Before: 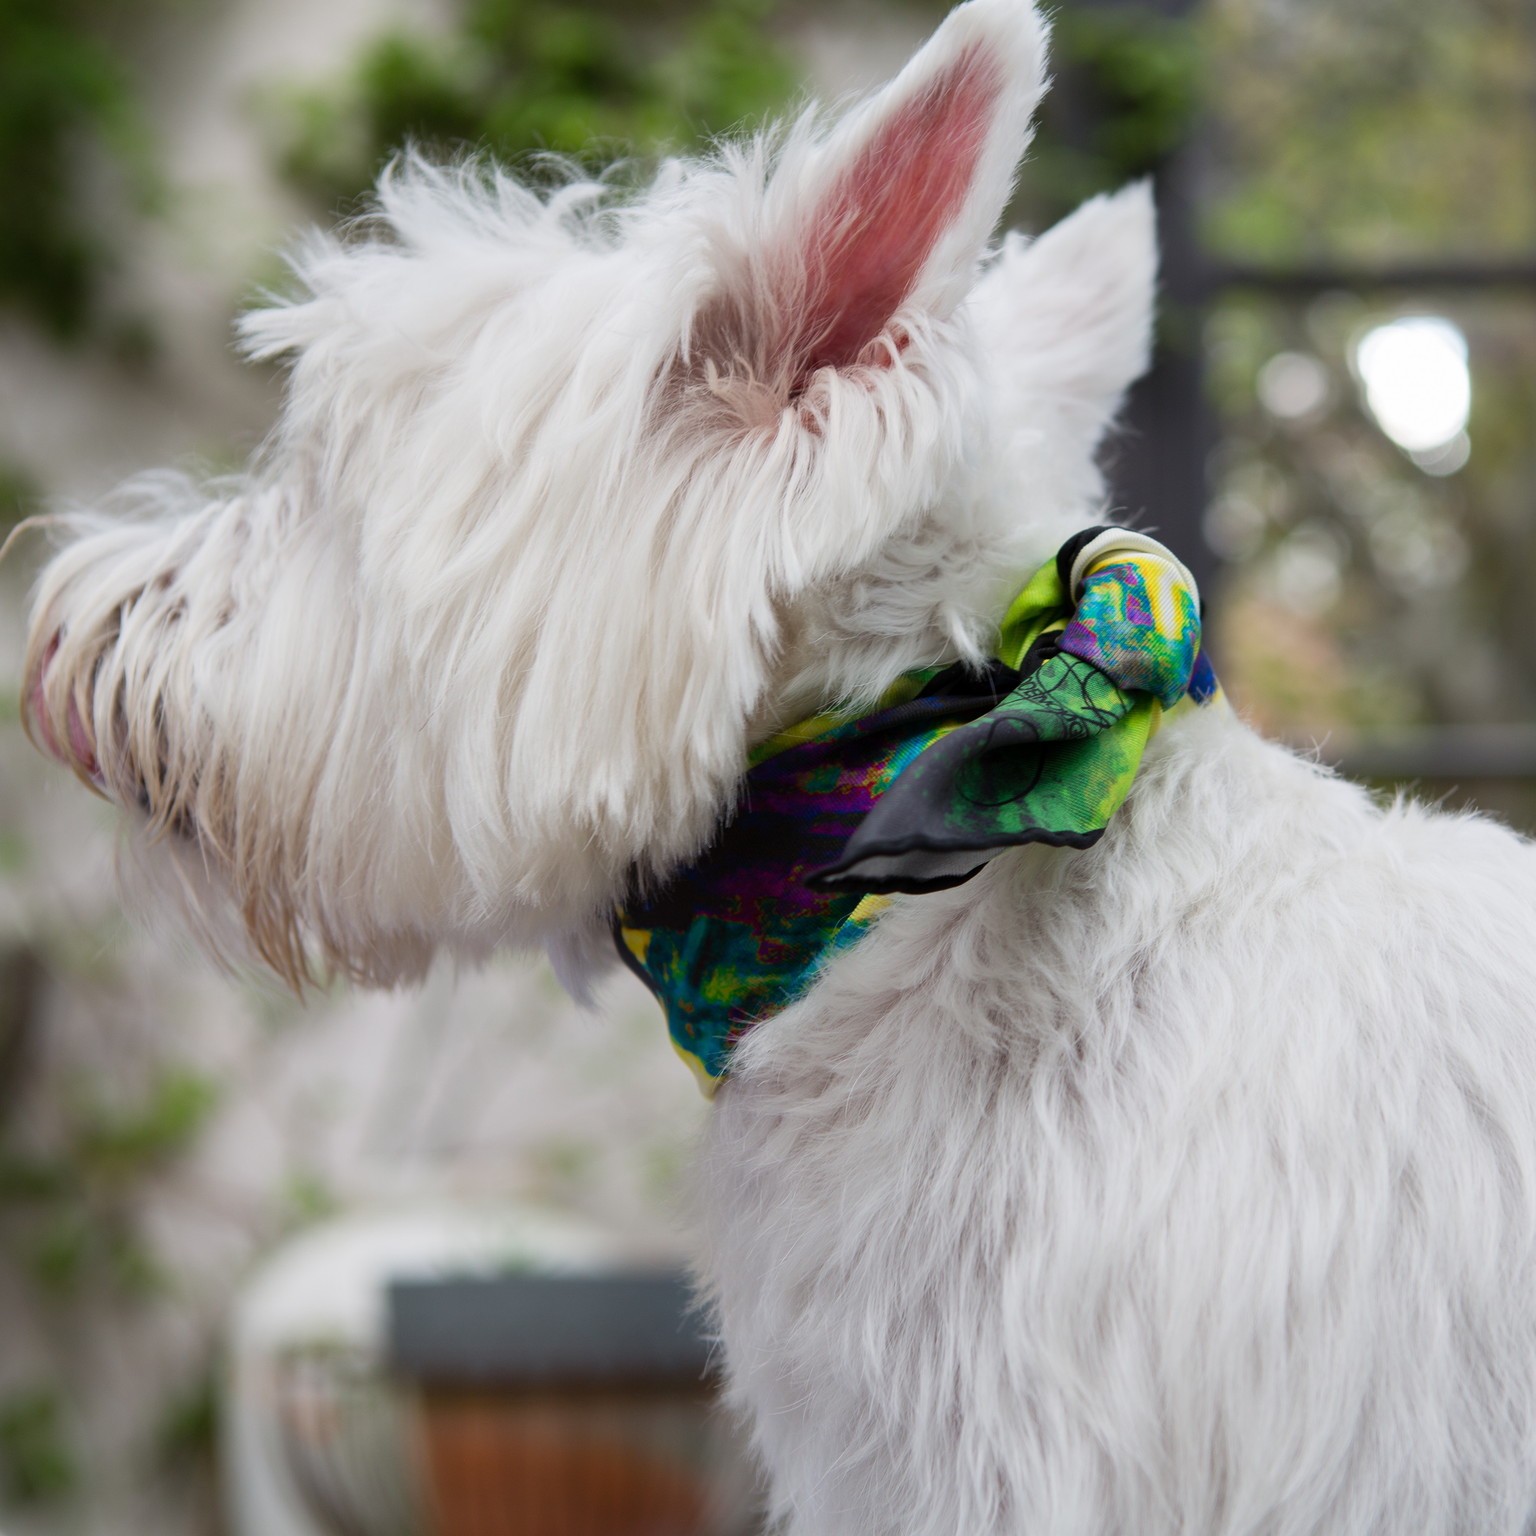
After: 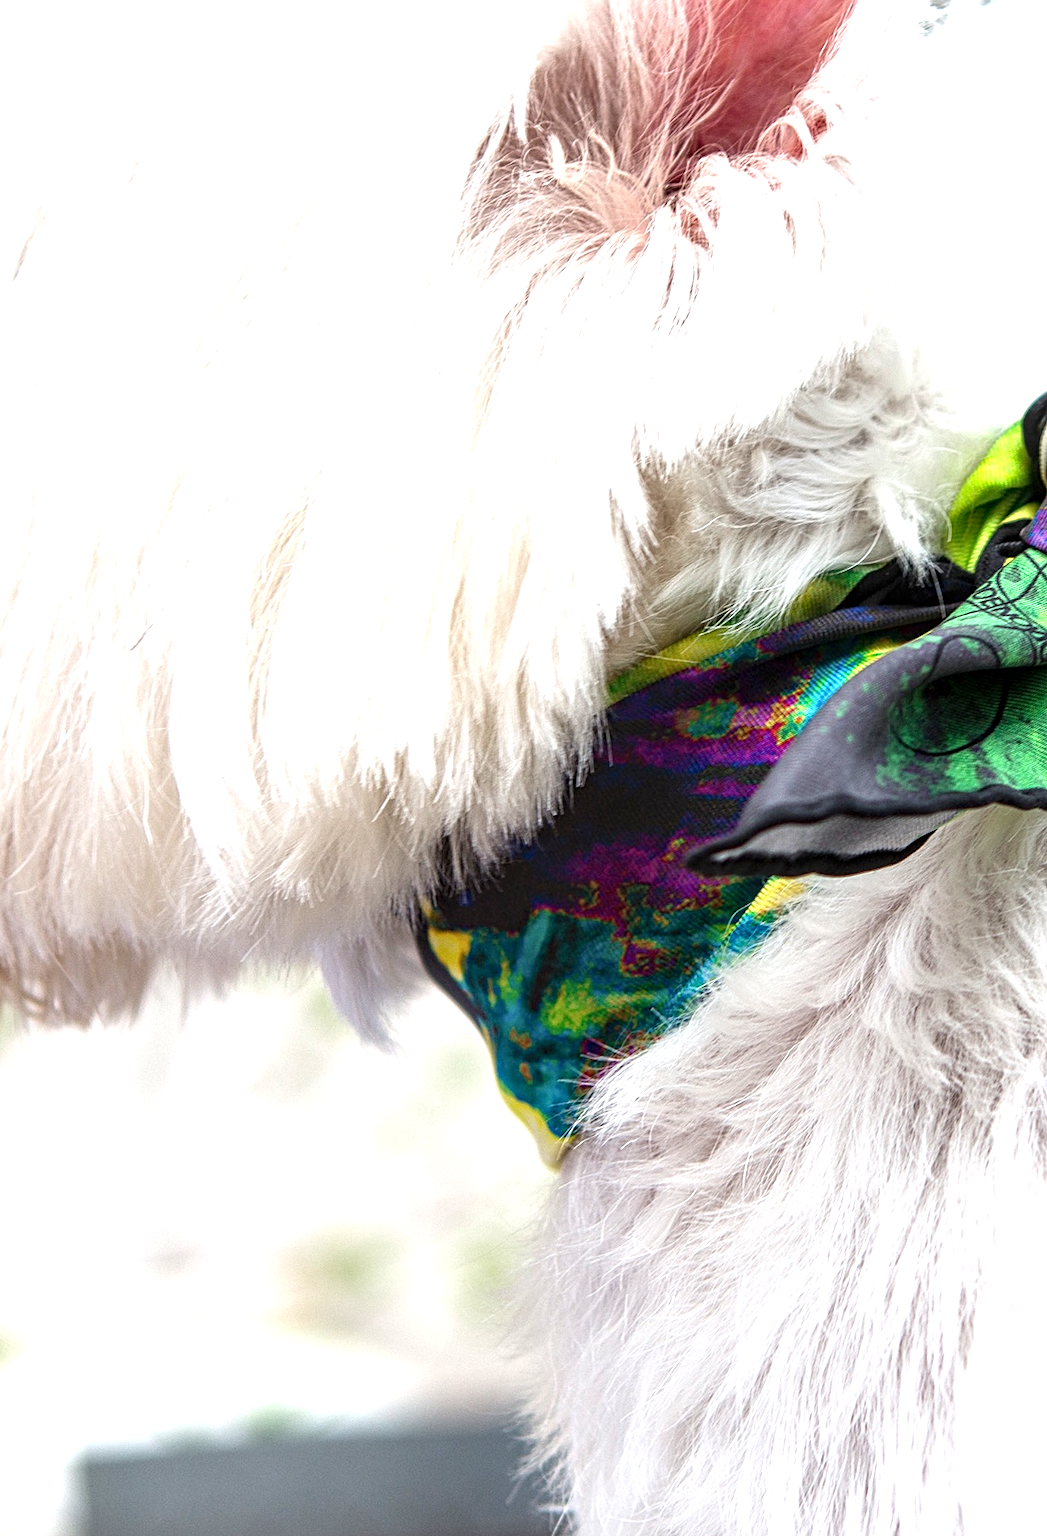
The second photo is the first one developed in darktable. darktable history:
rotate and perspective: rotation -0.013°, lens shift (vertical) -0.027, lens shift (horizontal) 0.178, crop left 0.016, crop right 0.989, crop top 0.082, crop bottom 0.918
sharpen: amount 0.2
contrast equalizer: y [[0.5, 0.5, 0.5, 0.539, 0.64, 0.611], [0.5 ×6], [0.5 ×6], [0 ×6], [0 ×6]]
crop and rotate: angle 0.02°, left 24.353%, top 13.219%, right 26.156%, bottom 8.224%
exposure: black level correction 0.001, exposure 1.3 EV, compensate highlight preservation false
local contrast: on, module defaults
